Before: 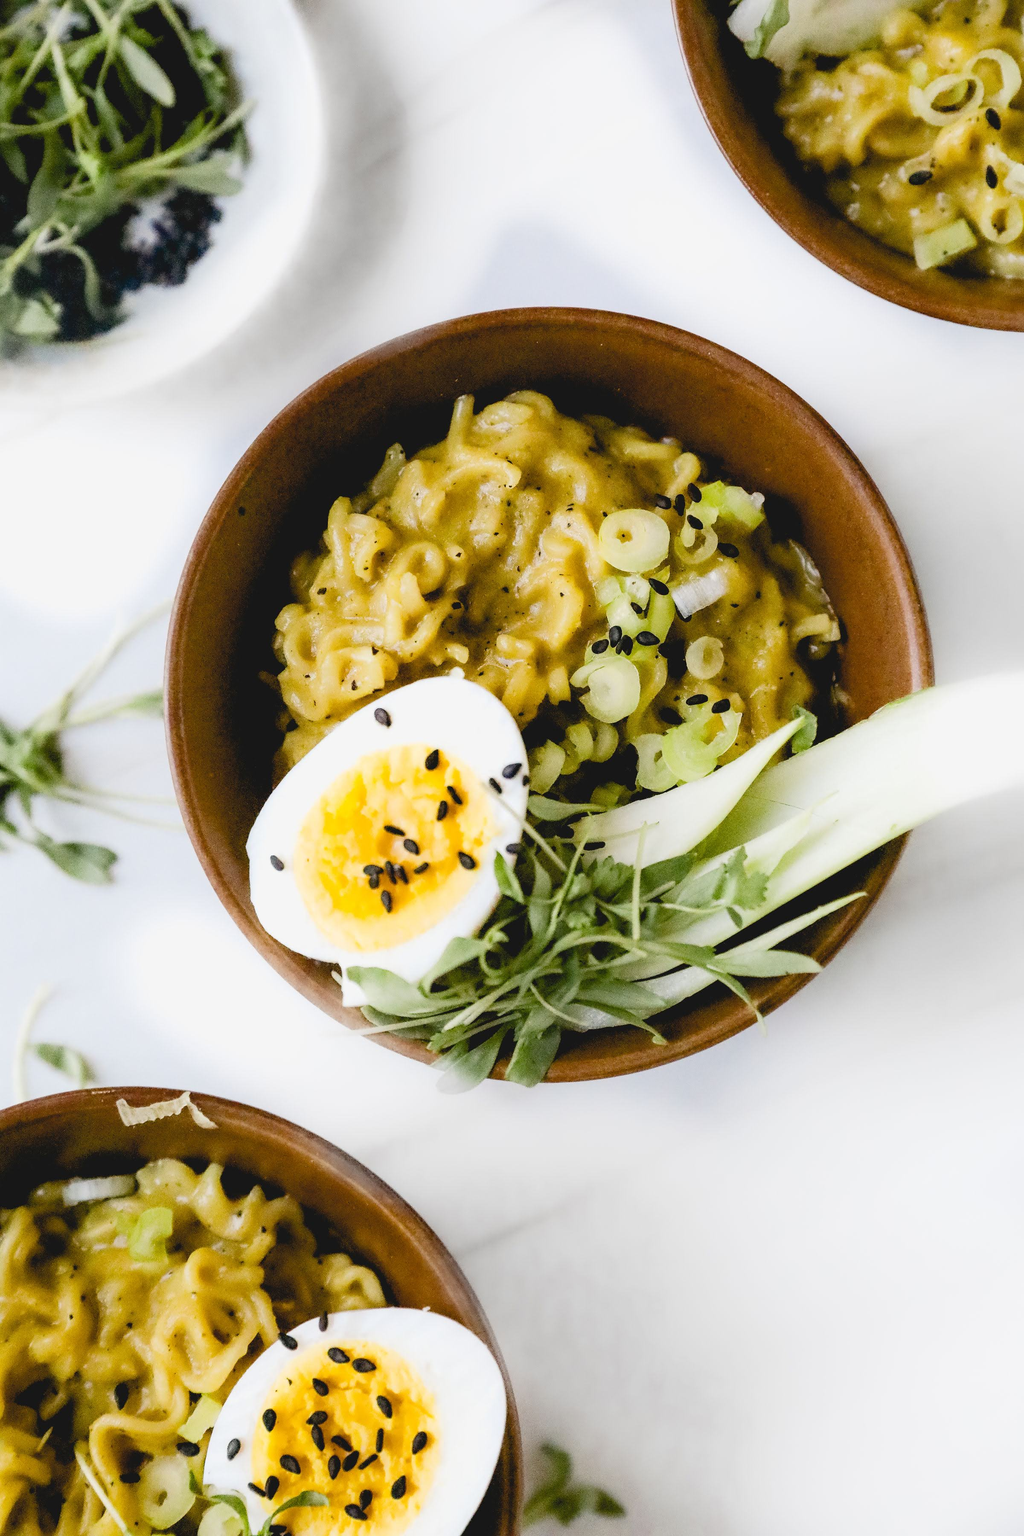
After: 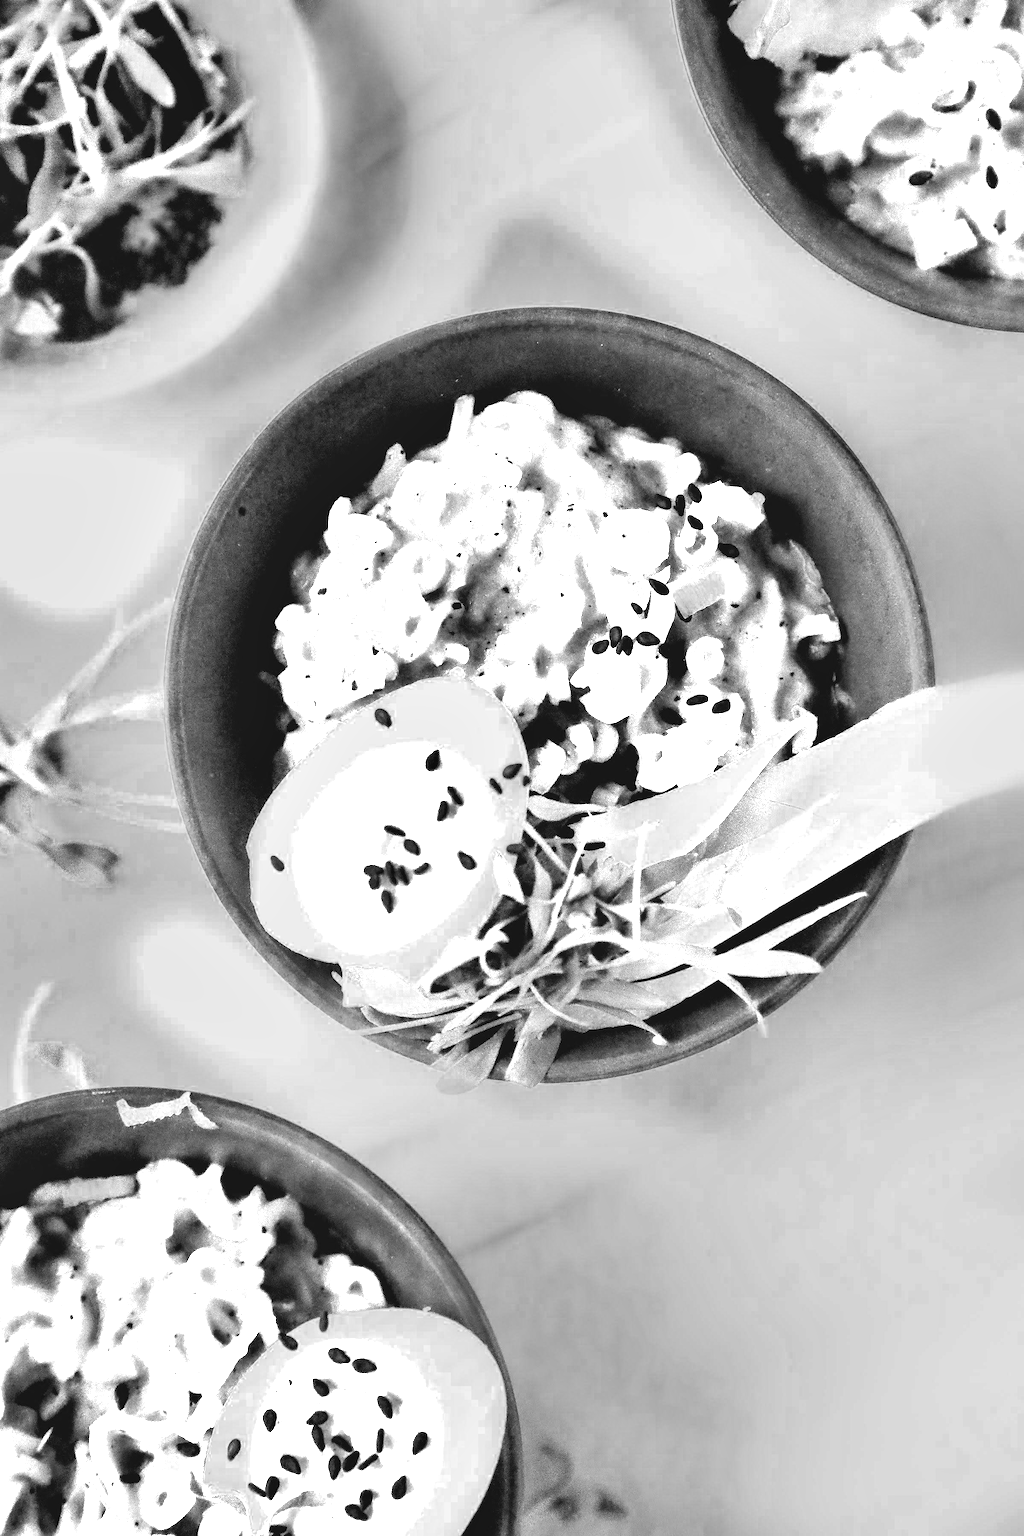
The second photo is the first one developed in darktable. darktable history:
shadows and highlights: shadows 60, highlights -60.23, soften with gaussian
color zones: curves: ch0 [(0, 0.554) (0.146, 0.662) (0.293, 0.86) (0.503, 0.774) (0.637, 0.106) (0.74, 0.072) (0.866, 0.488) (0.998, 0.569)]; ch1 [(0, 0) (0.143, 0) (0.286, 0) (0.429, 0) (0.571, 0) (0.714, 0) (0.857, 0)]
